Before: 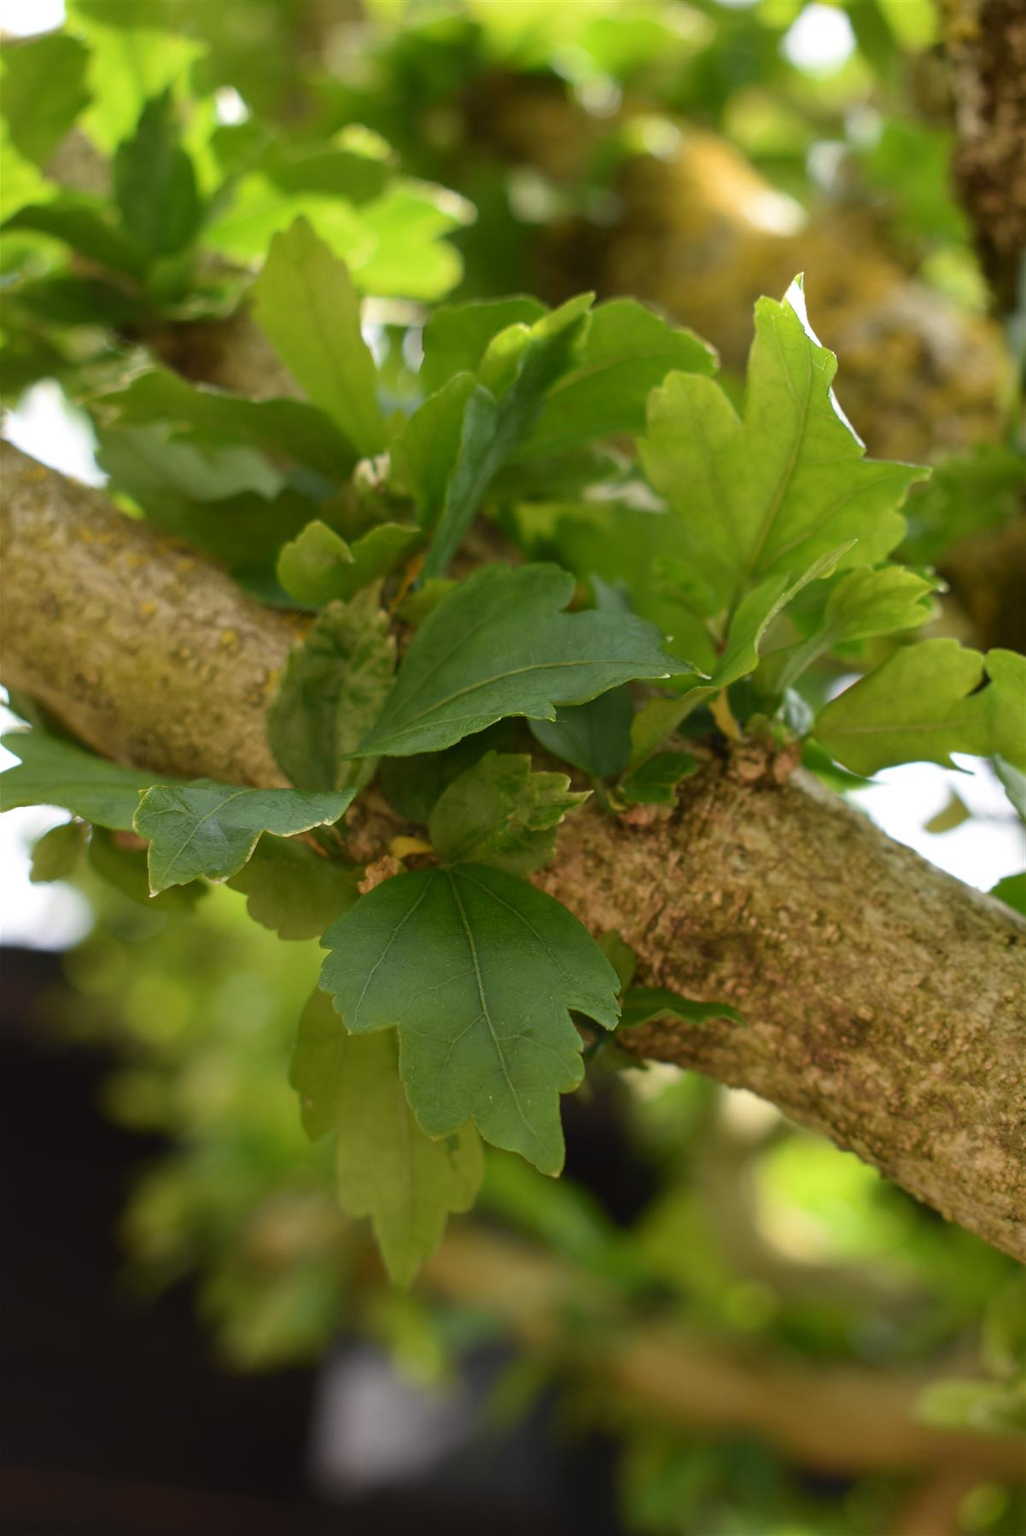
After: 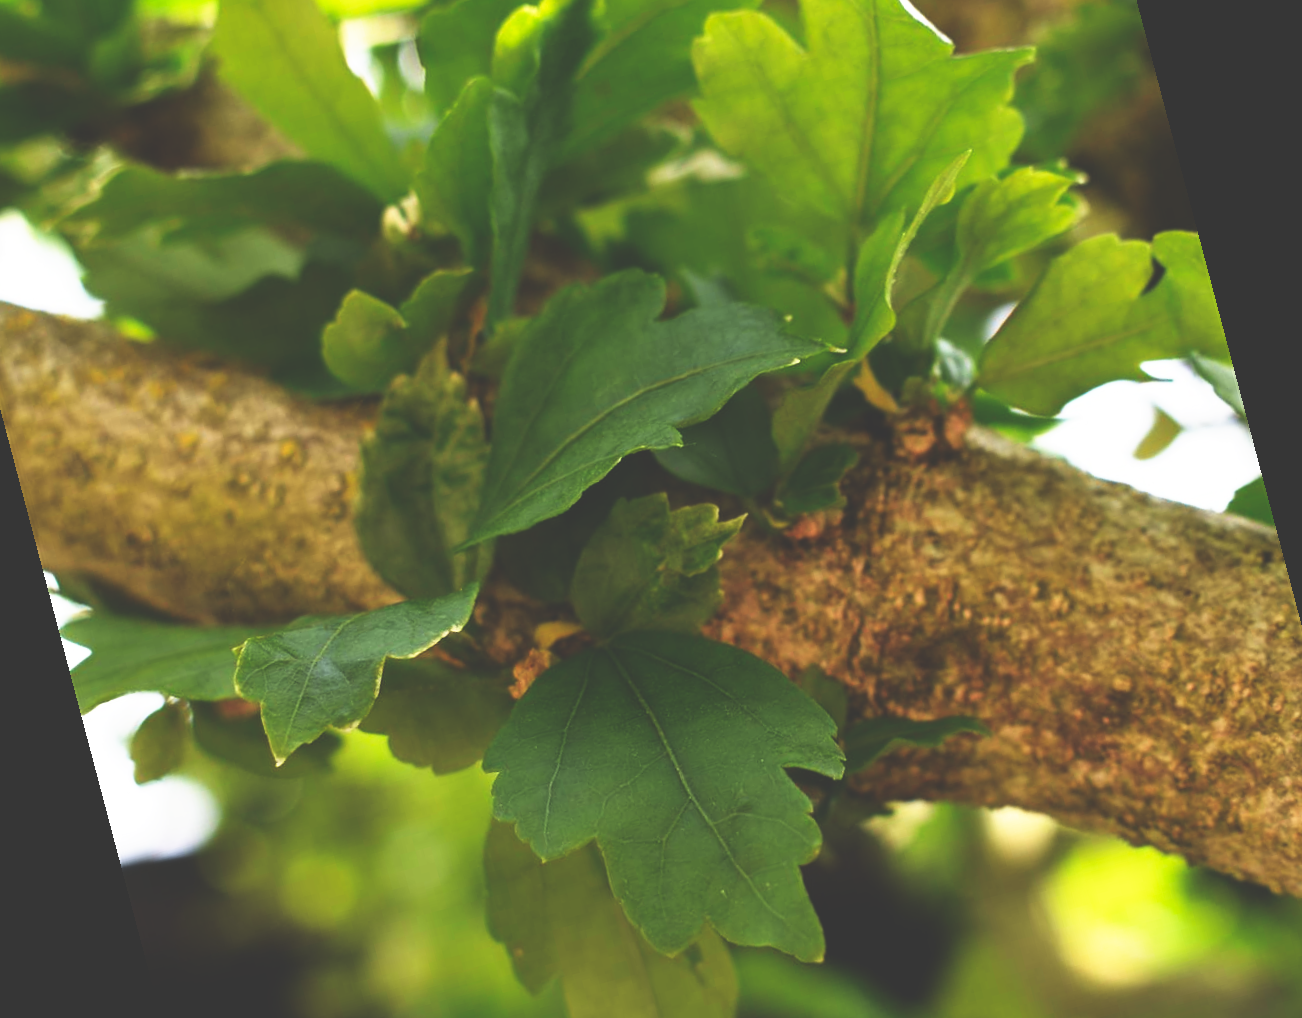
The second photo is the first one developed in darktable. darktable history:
base curve: curves: ch0 [(0, 0.036) (0.007, 0.037) (0.604, 0.887) (1, 1)], preserve colors none
rotate and perspective: rotation -14.8°, crop left 0.1, crop right 0.903, crop top 0.25, crop bottom 0.748
